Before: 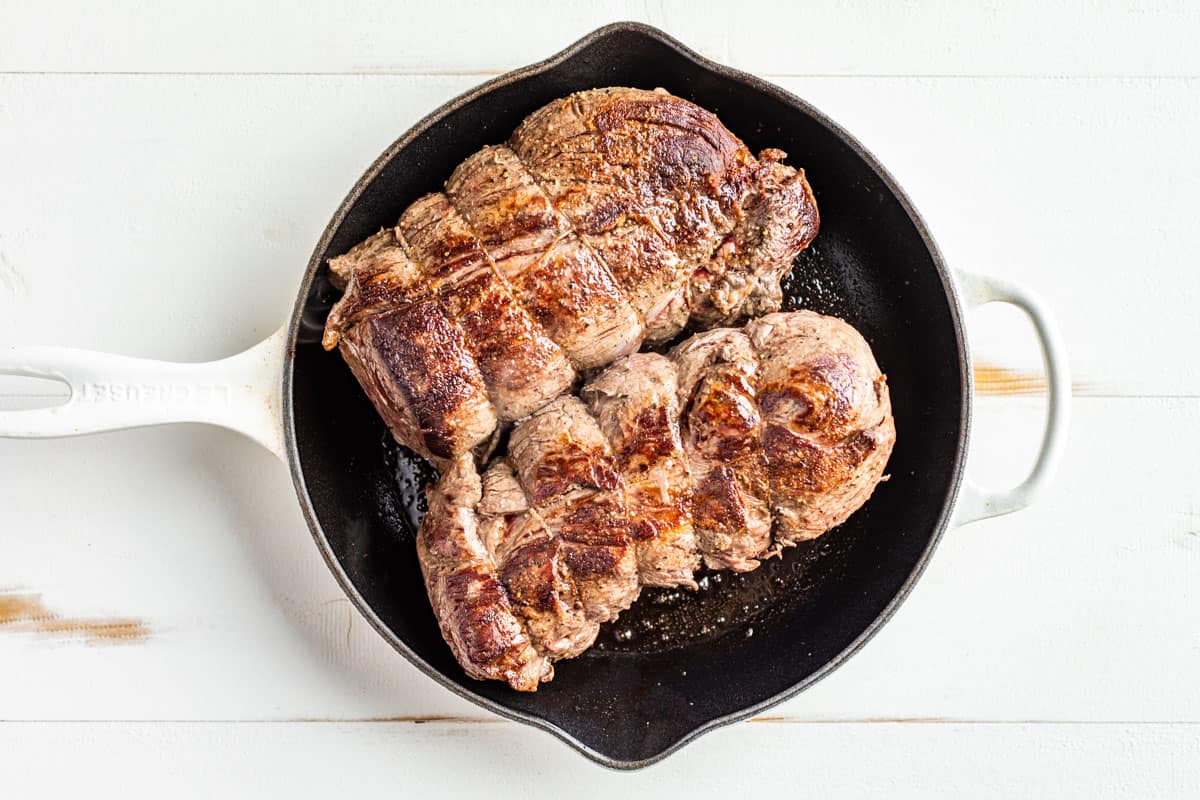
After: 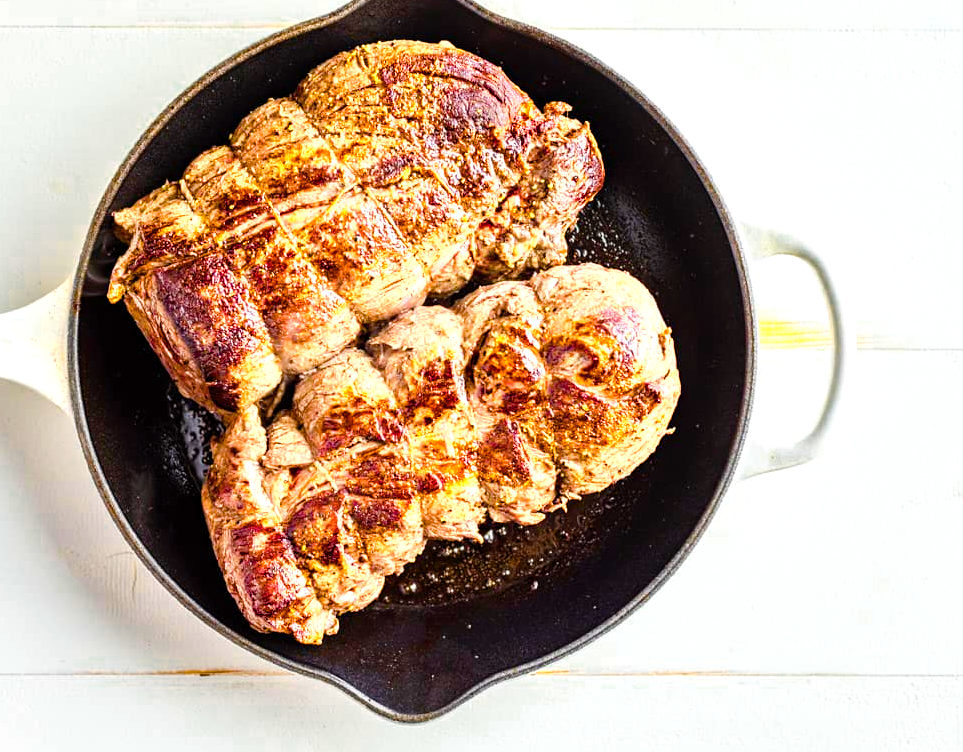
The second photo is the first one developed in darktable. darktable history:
color balance rgb: highlights gain › luminance 10.468%, perceptual saturation grading › global saturation 35.109%, perceptual saturation grading › highlights -25.901%, perceptual saturation grading › shadows 49.624%, global vibrance 27.215%
color zones: curves: ch0 [(0.099, 0.624) (0.257, 0.596) (0.384, 0.376) (0.529, 0.492) (0.697, 0.564) (0.768, 0.532) (0.908, 0.644)]; ch1 [(0.112, 0.564) (0.254, 0.612) (0.432, 0.676) (0.592, 0.456) (0.743, 0.684) (0.888, 0.536)]; ch2 [(0.25, 0.5) (0.469, 0.36) (0.75, 0.5)]
crop and rotate: left 17.983%, top 5.966%, right 1.738%
